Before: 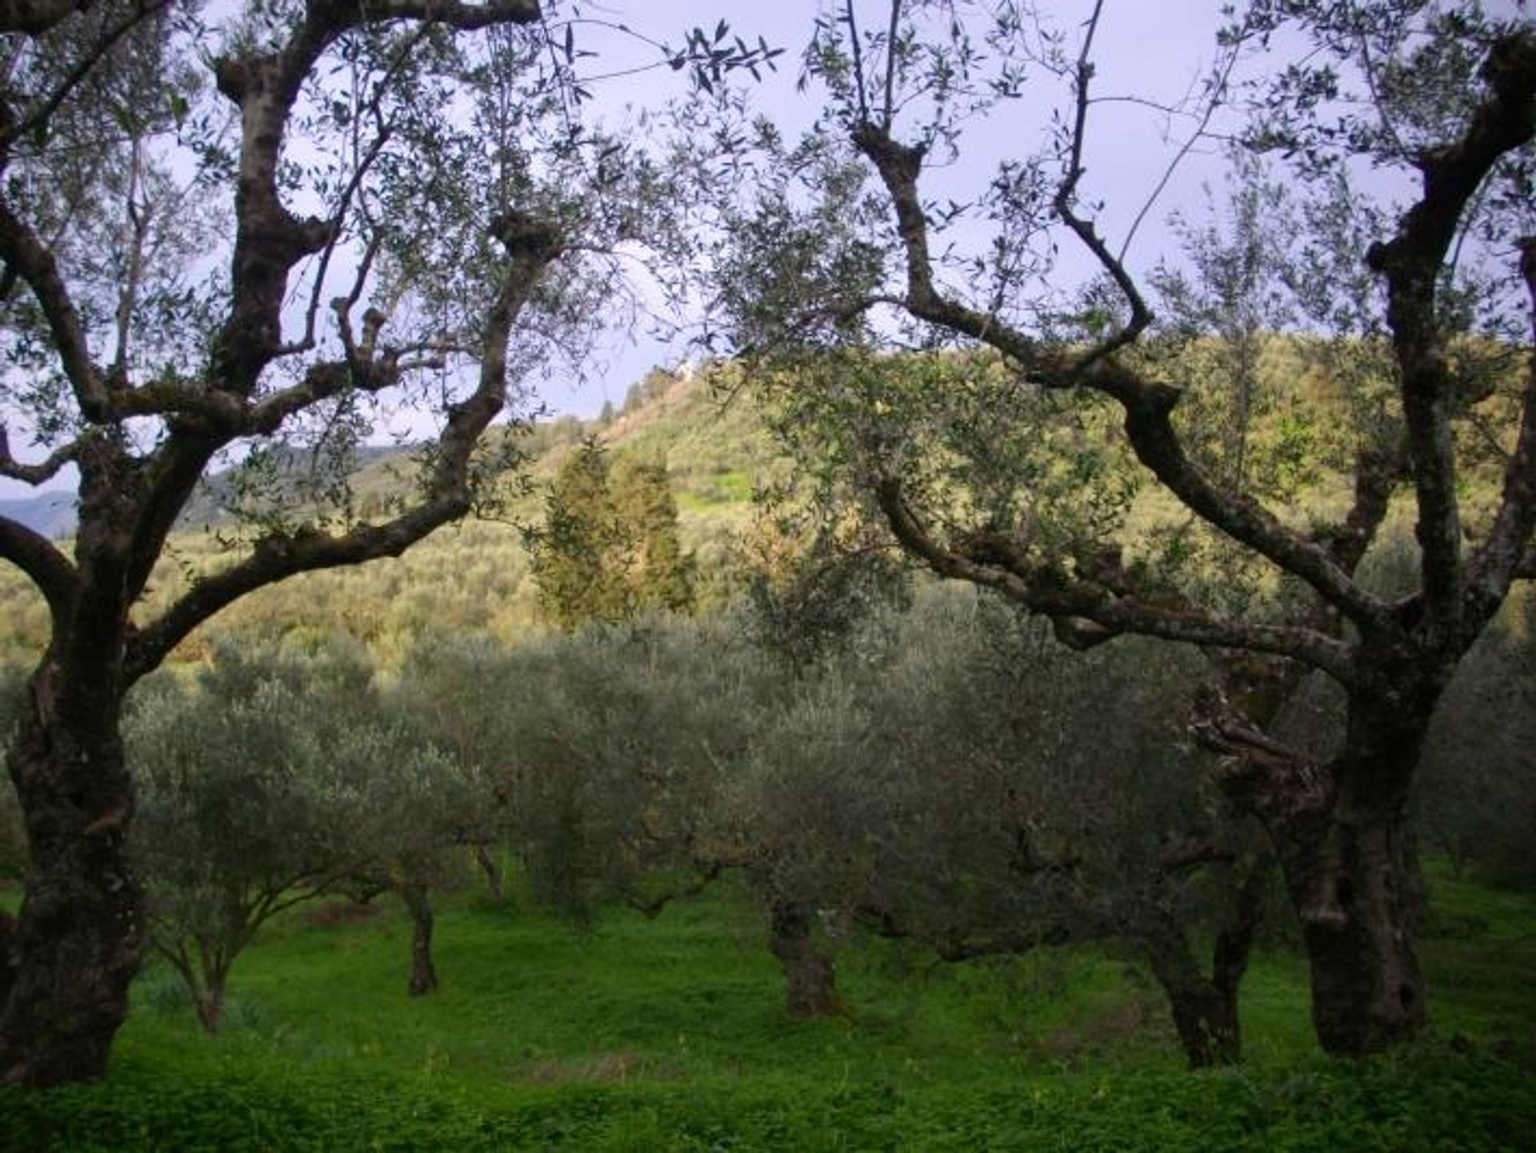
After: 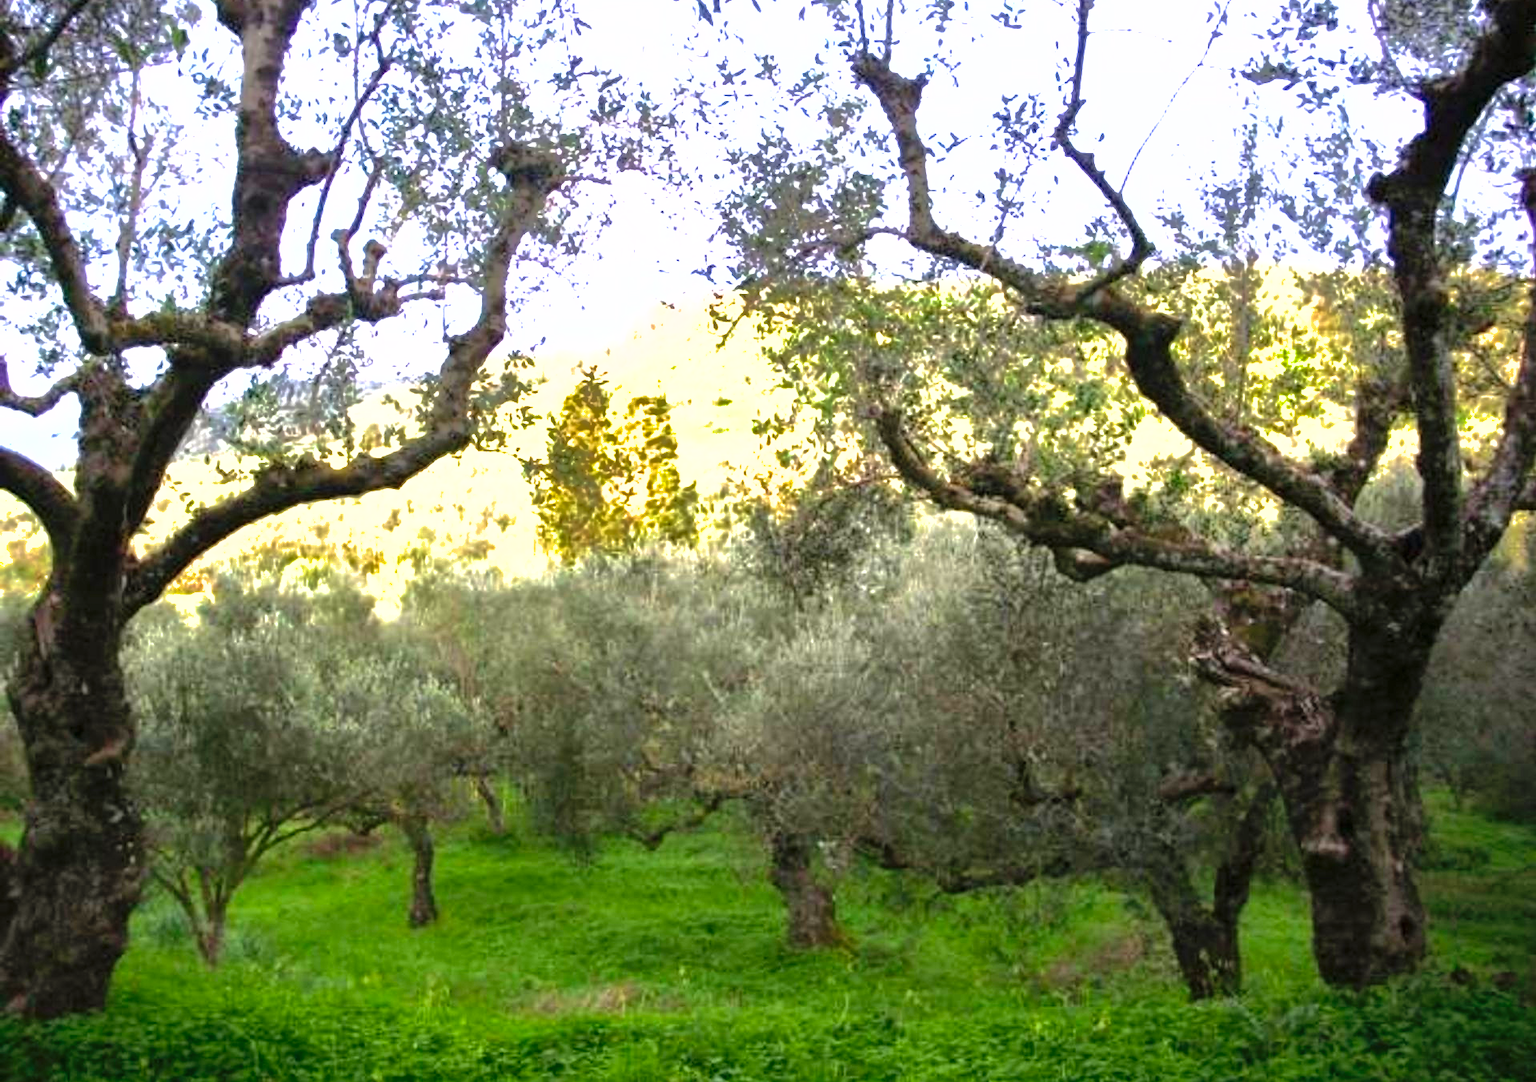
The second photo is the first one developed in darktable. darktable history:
crop and rotate: top 6.058%
shadows and highlights: shadows 39.96, highlights -59.97
levels: levels [0, 0.281, 0.562]
